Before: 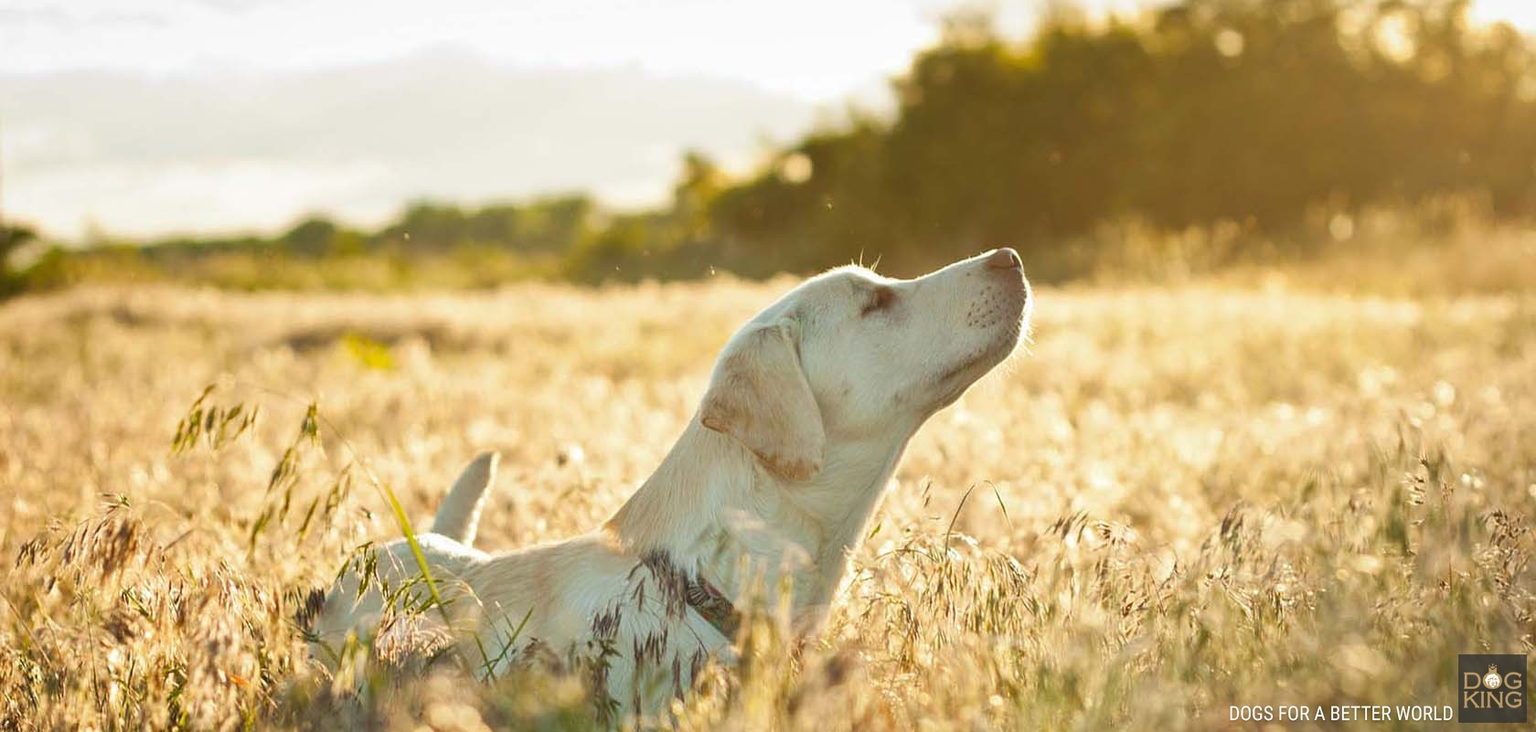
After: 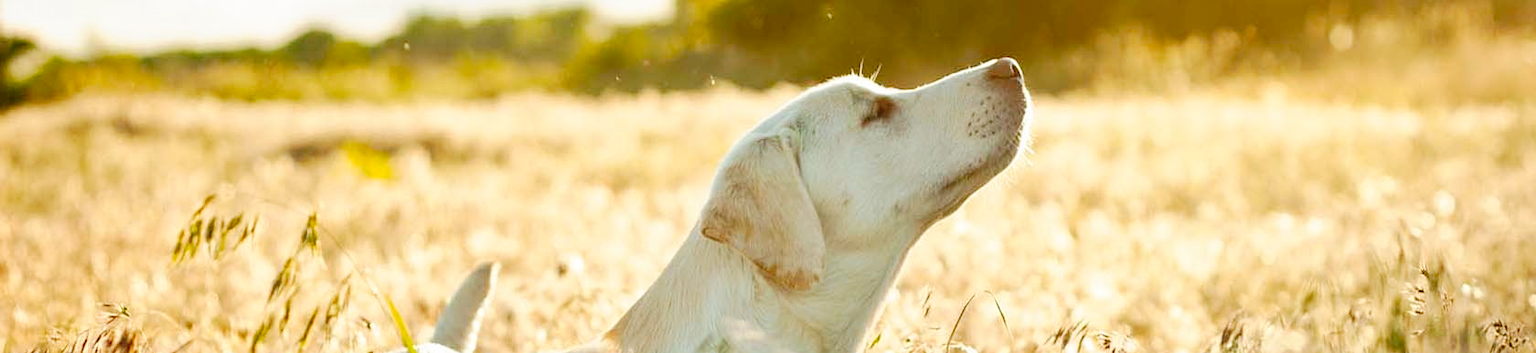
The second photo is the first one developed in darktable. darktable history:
crop and rotate: top 26.056%, bottom 25.543%
tone curve: curves: ch0 [(0, 0) (0.003, 0) (0.011, 0.001) (0.025, 0.003) (0.044, 0.005) (0.069, 0.013) (0.1, 0.024) (0.136, 0.04) (0.177, 0.087) (0.224, 0.148) (0.277, 0.238) (0.335, 0.335) (0.399, 0.43) (0.468, 0.524) (0.543, 0.621) (0.623, 0.712) (0.709, 0.788) (0.801, 0.867) (0.898, 0.947) (1, 1)], preserve colors none
